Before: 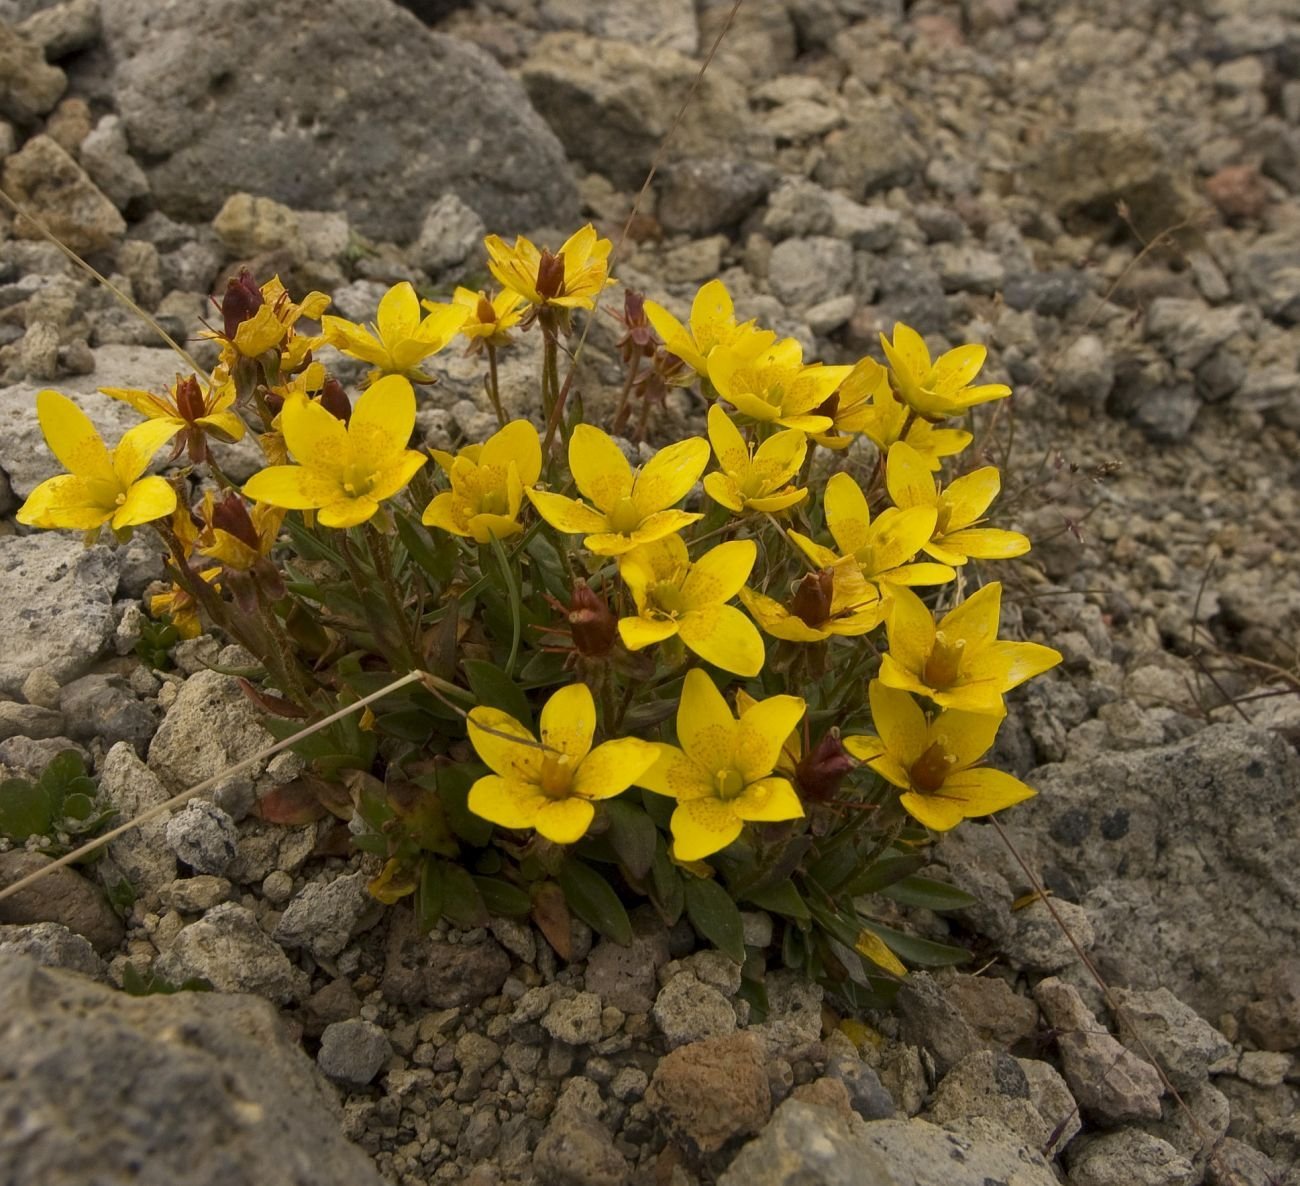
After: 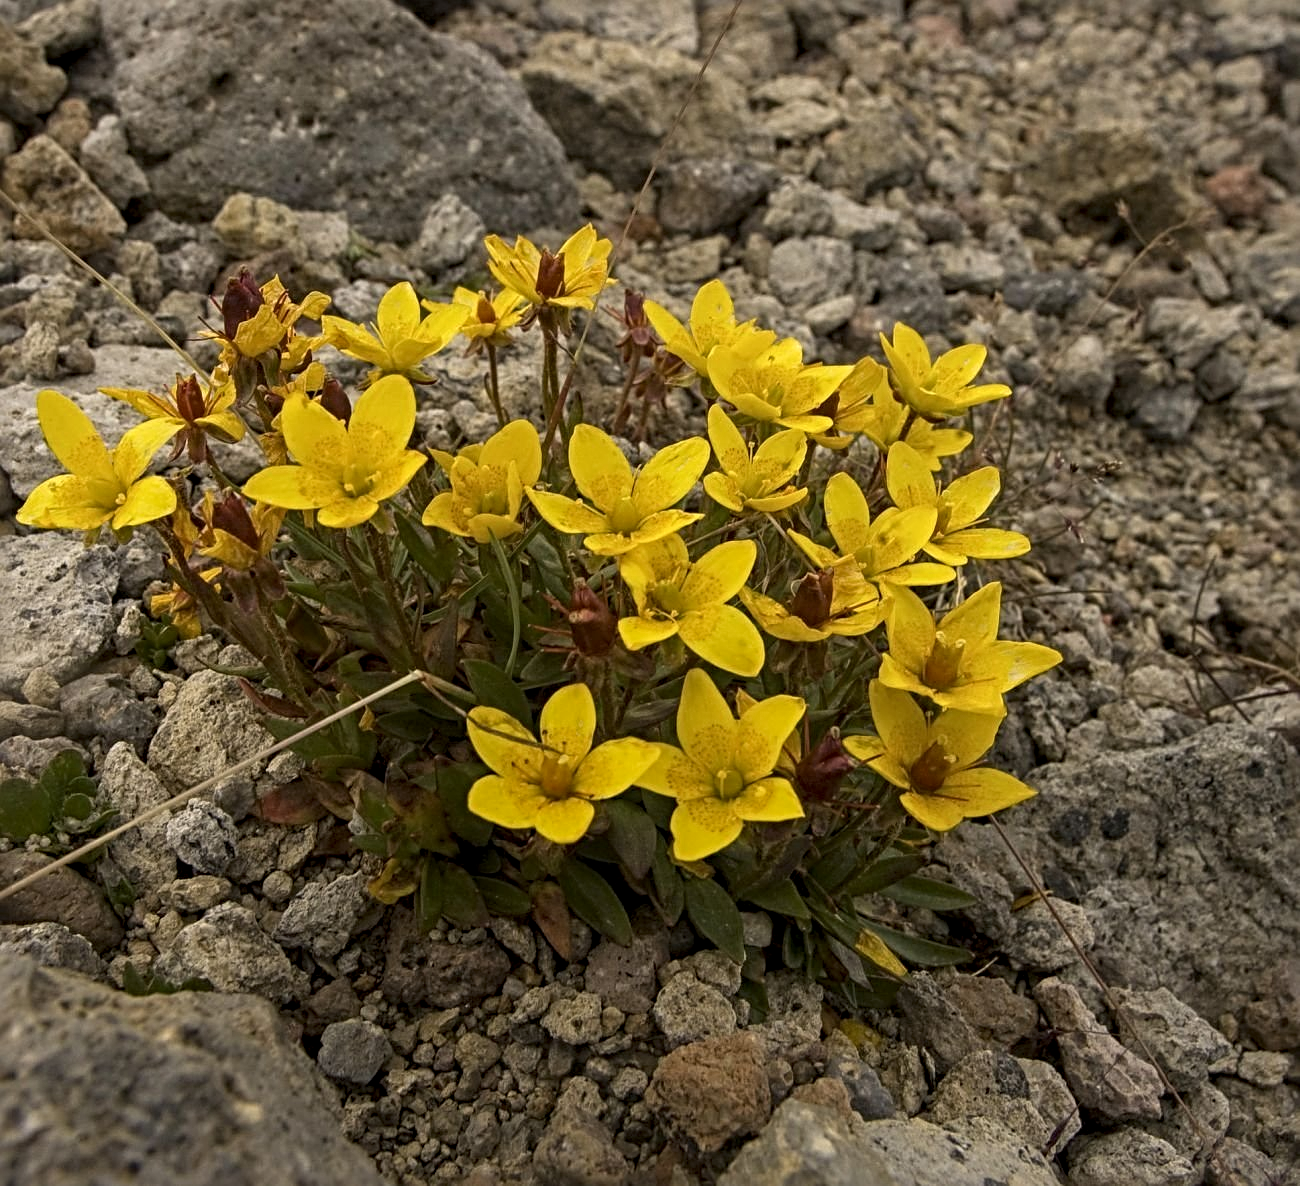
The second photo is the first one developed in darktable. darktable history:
sharpen: radius 4.836
local contrast: on, module defaults
